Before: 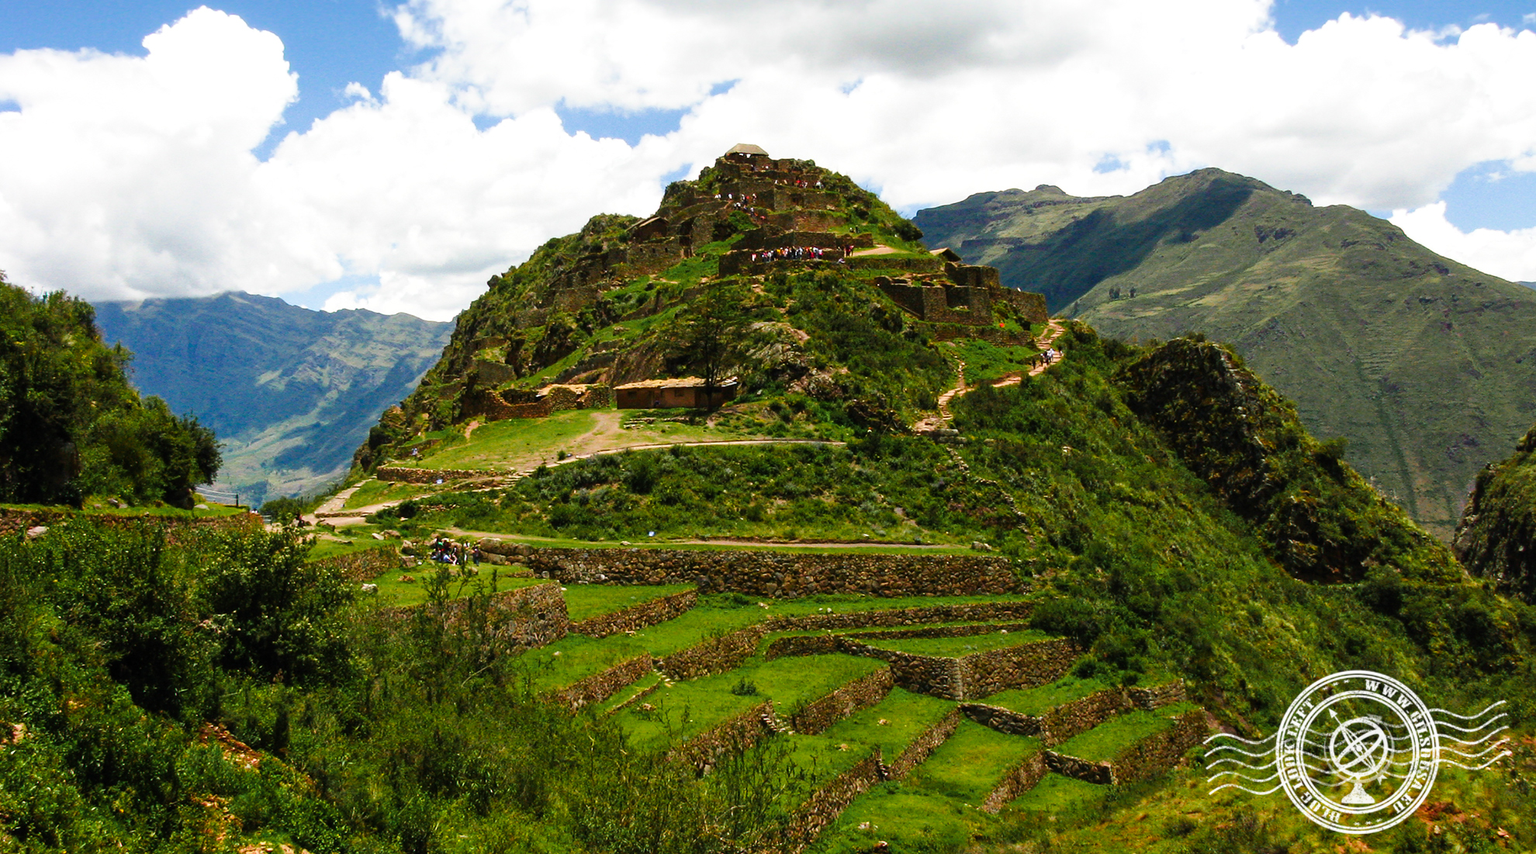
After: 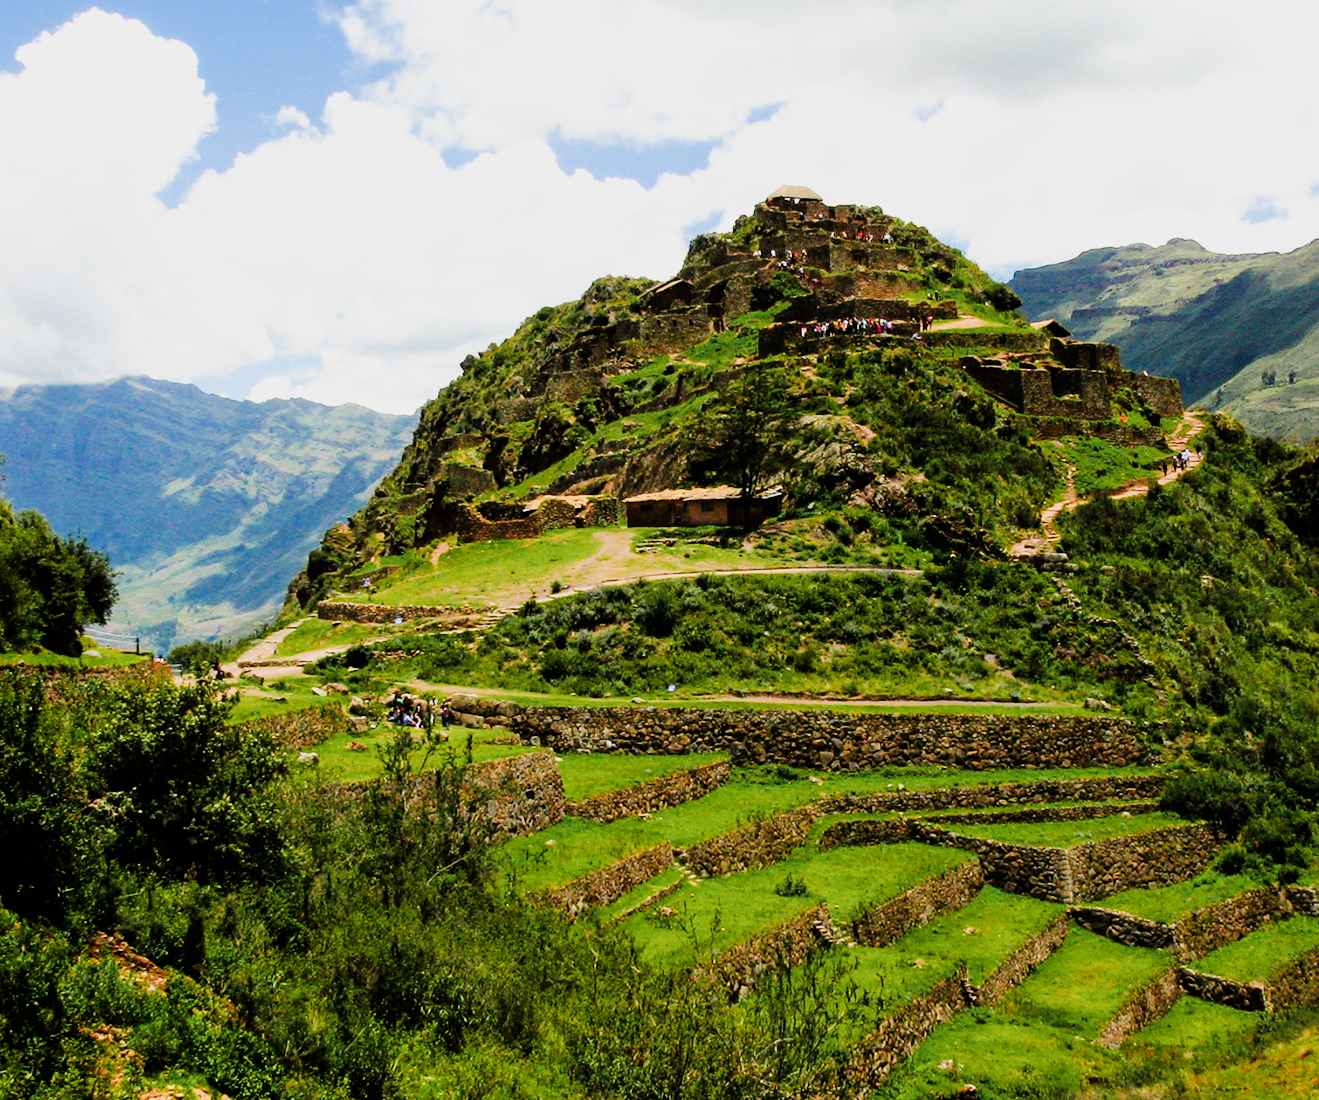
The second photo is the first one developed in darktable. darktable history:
filmic rgb: black relative exposure -7.38 EV, white relative exposure 5.05 EV, threshold 3.06 EV, hardness 3.2, contrast in shadows safe, enable highlight reconstruction true
tone equalizer: -8 EV -1.06 EV, -7 EV -0.976 EV, -6 EV -0.879 EV, -5 EV -0.568 EV, -3 EV 0.572 EV, -2 EV 0.852 EV, -1 EV 0.998 EV, +0 EV 1.07 EV
crop and rotate: left 8.531%, right 24.851%
